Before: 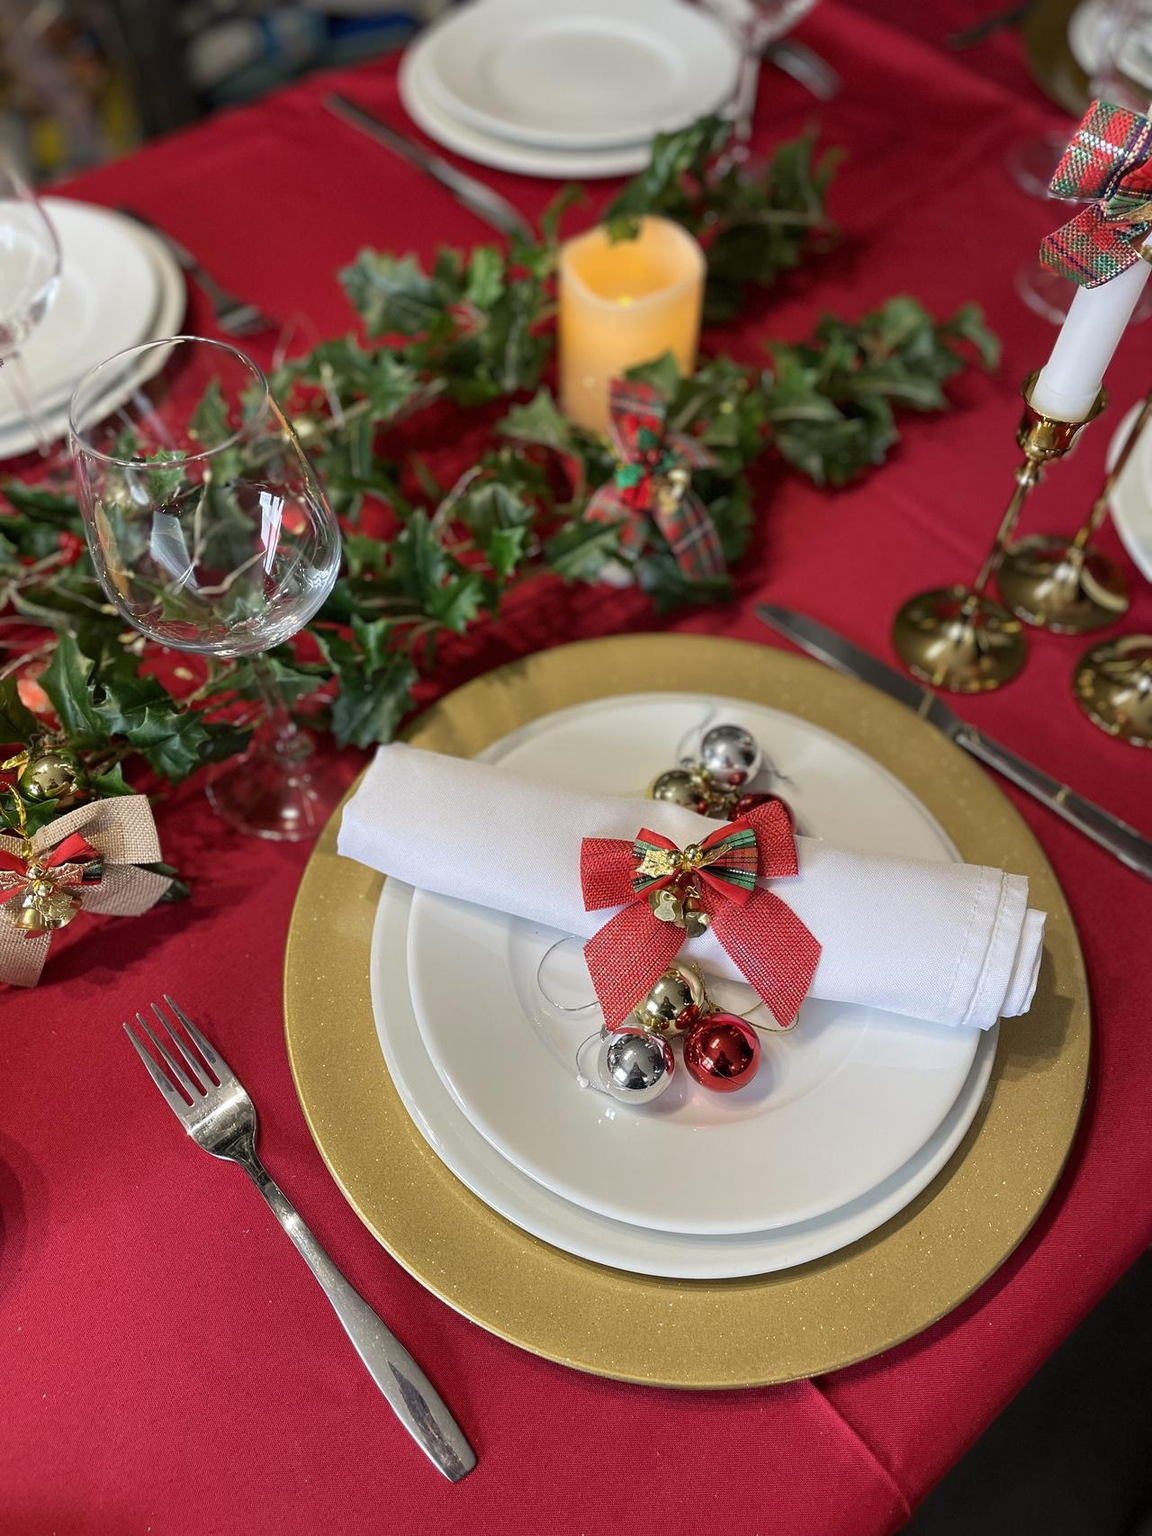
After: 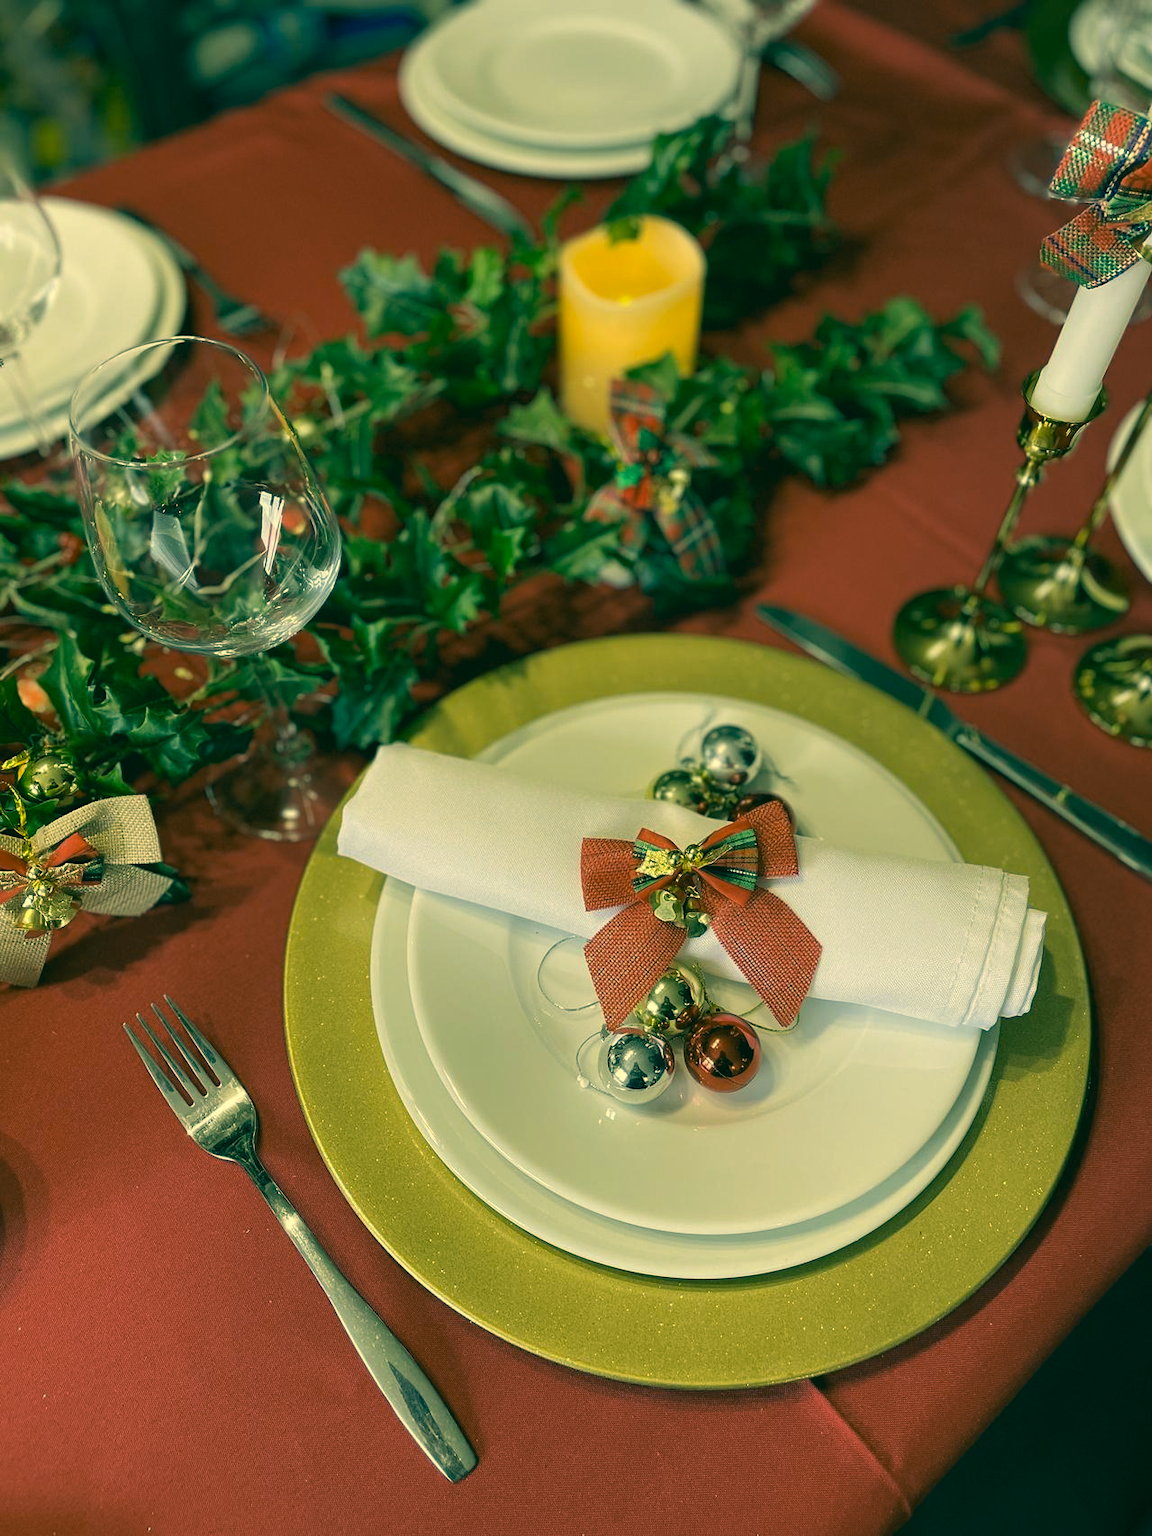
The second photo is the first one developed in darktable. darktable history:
color correction: highlights a* 2.06, highlights b* 33.84, shadows a* -36.02, shadows b* -6.03
